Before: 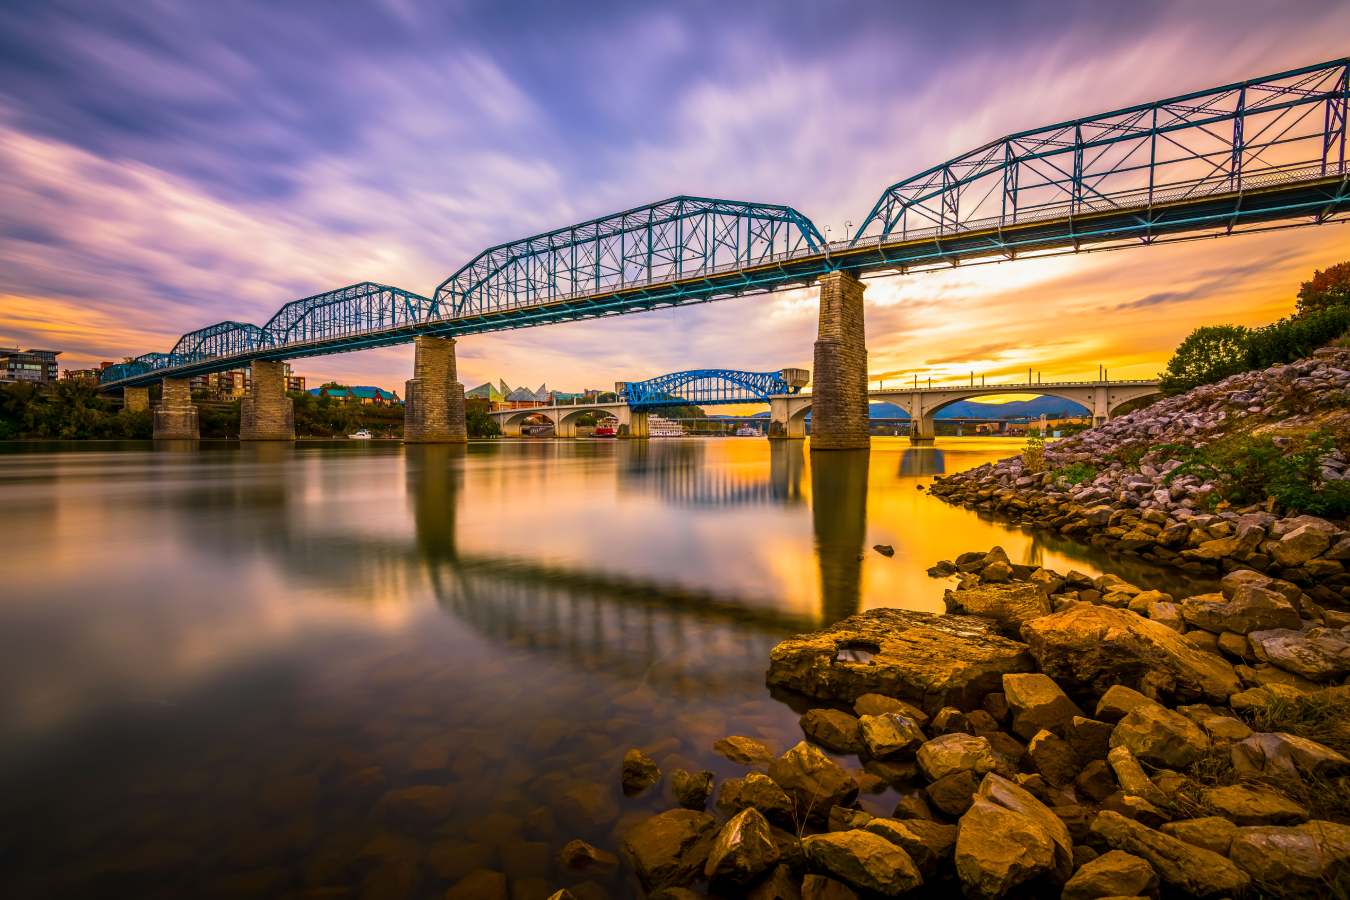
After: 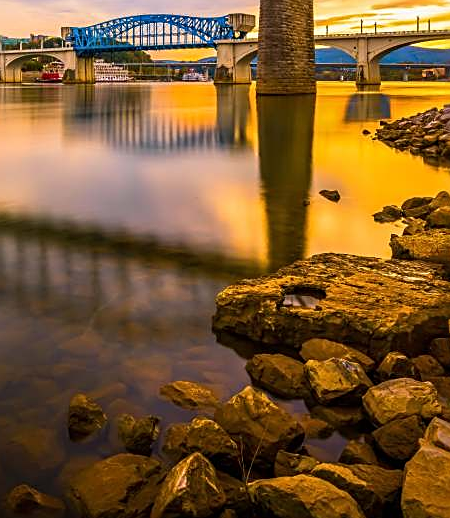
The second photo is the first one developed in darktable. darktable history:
sharpen: amount 0.496
crop: left 41.079%, top 39.549%, right 25.543%, bottom 2.878%
